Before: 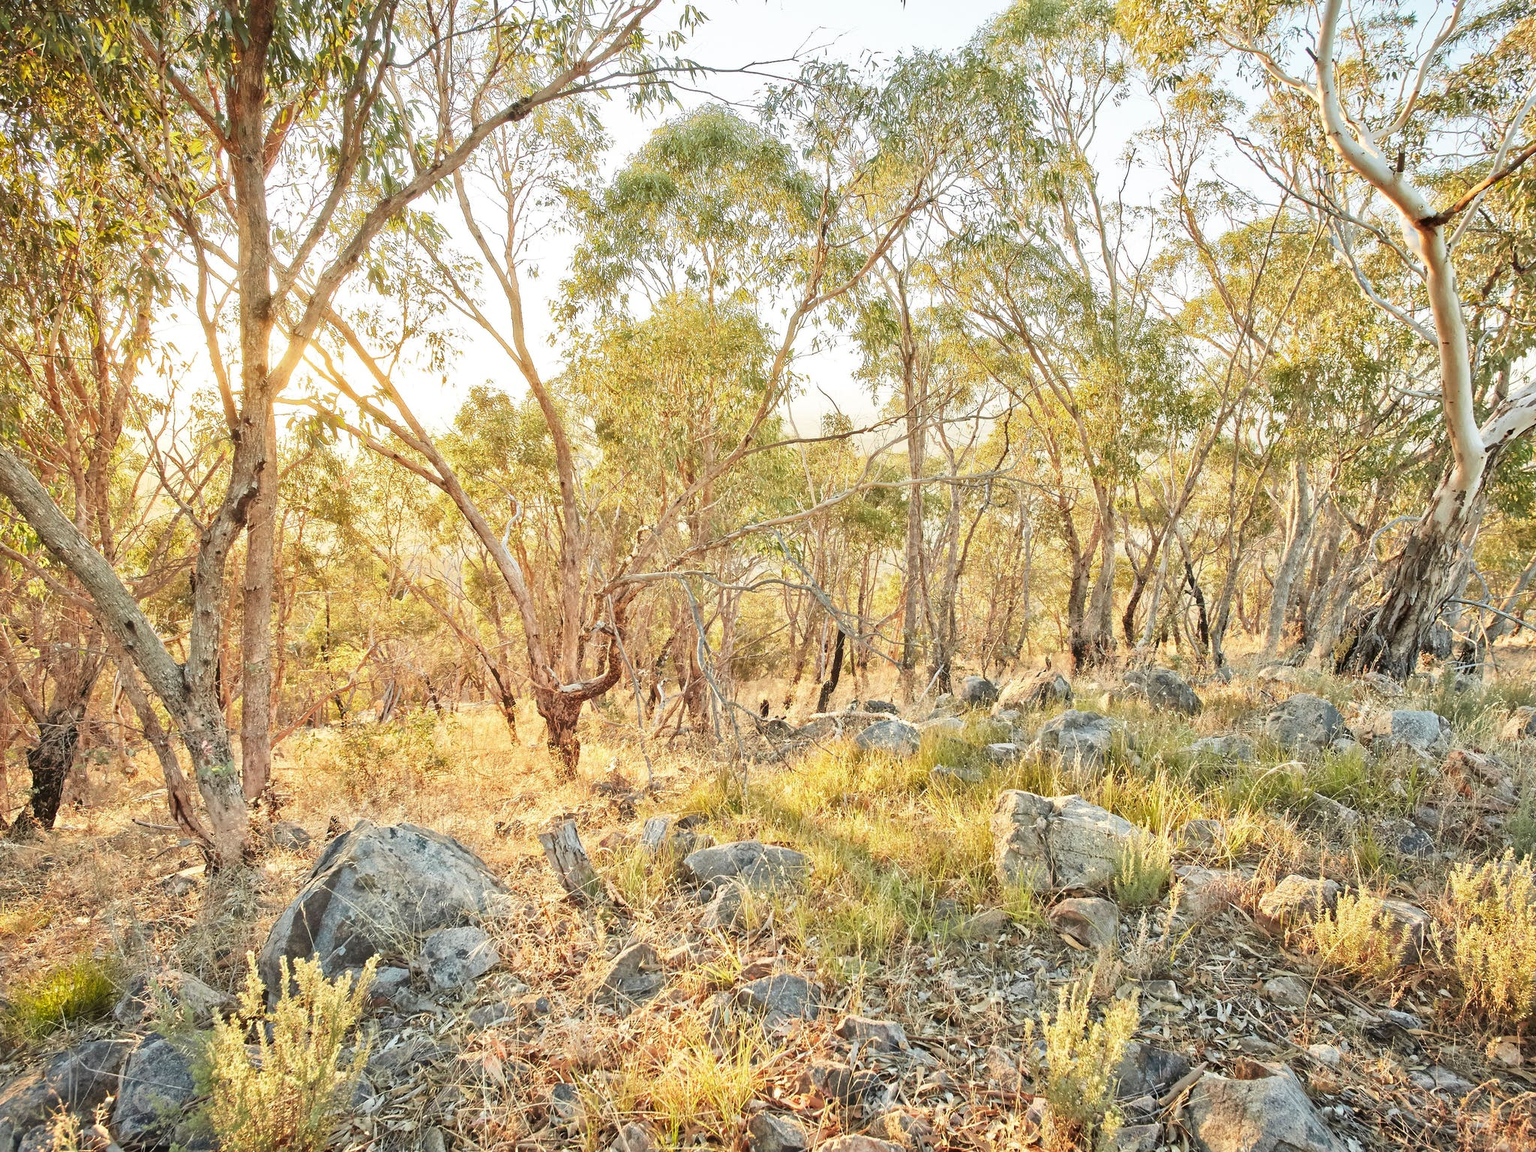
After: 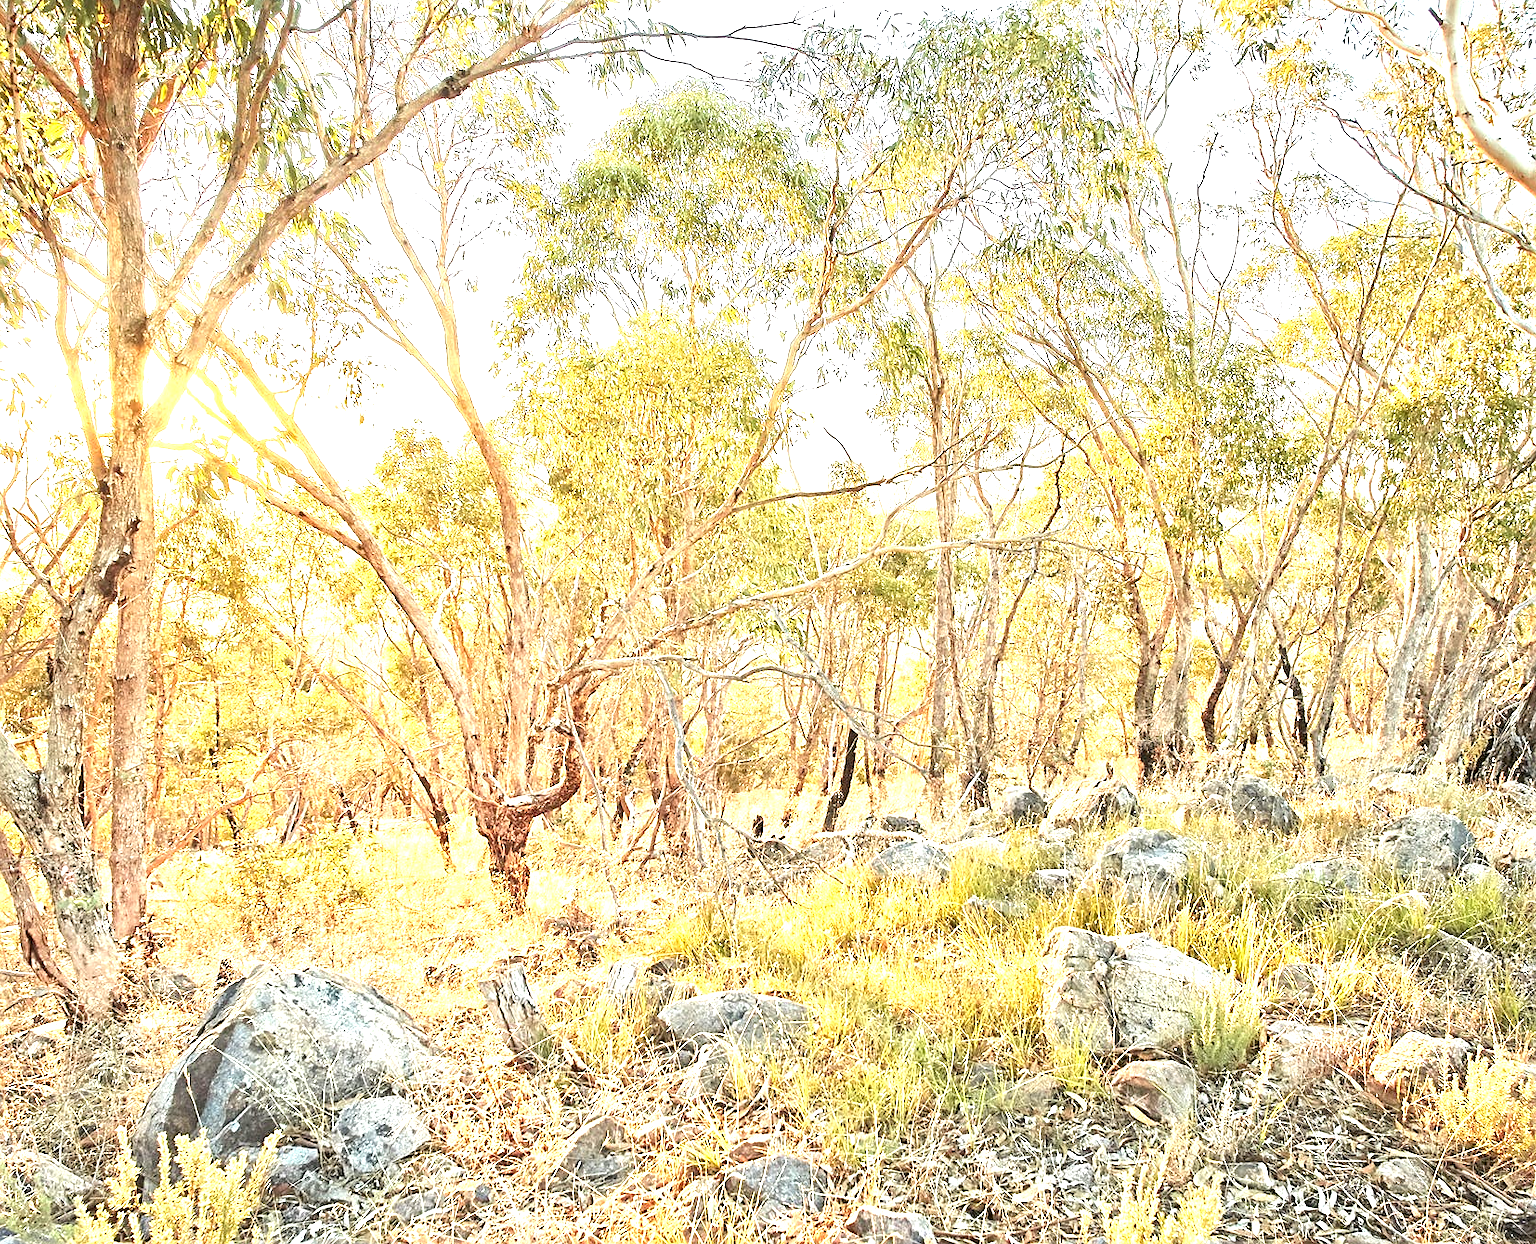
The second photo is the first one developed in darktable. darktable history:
exposure: exposure 1.163 EV, compensate highlight preservation false
sharpen: on, module defaults
crop: left 9.943%, top 3.604%, right 9.284%, bottom 9.154%
